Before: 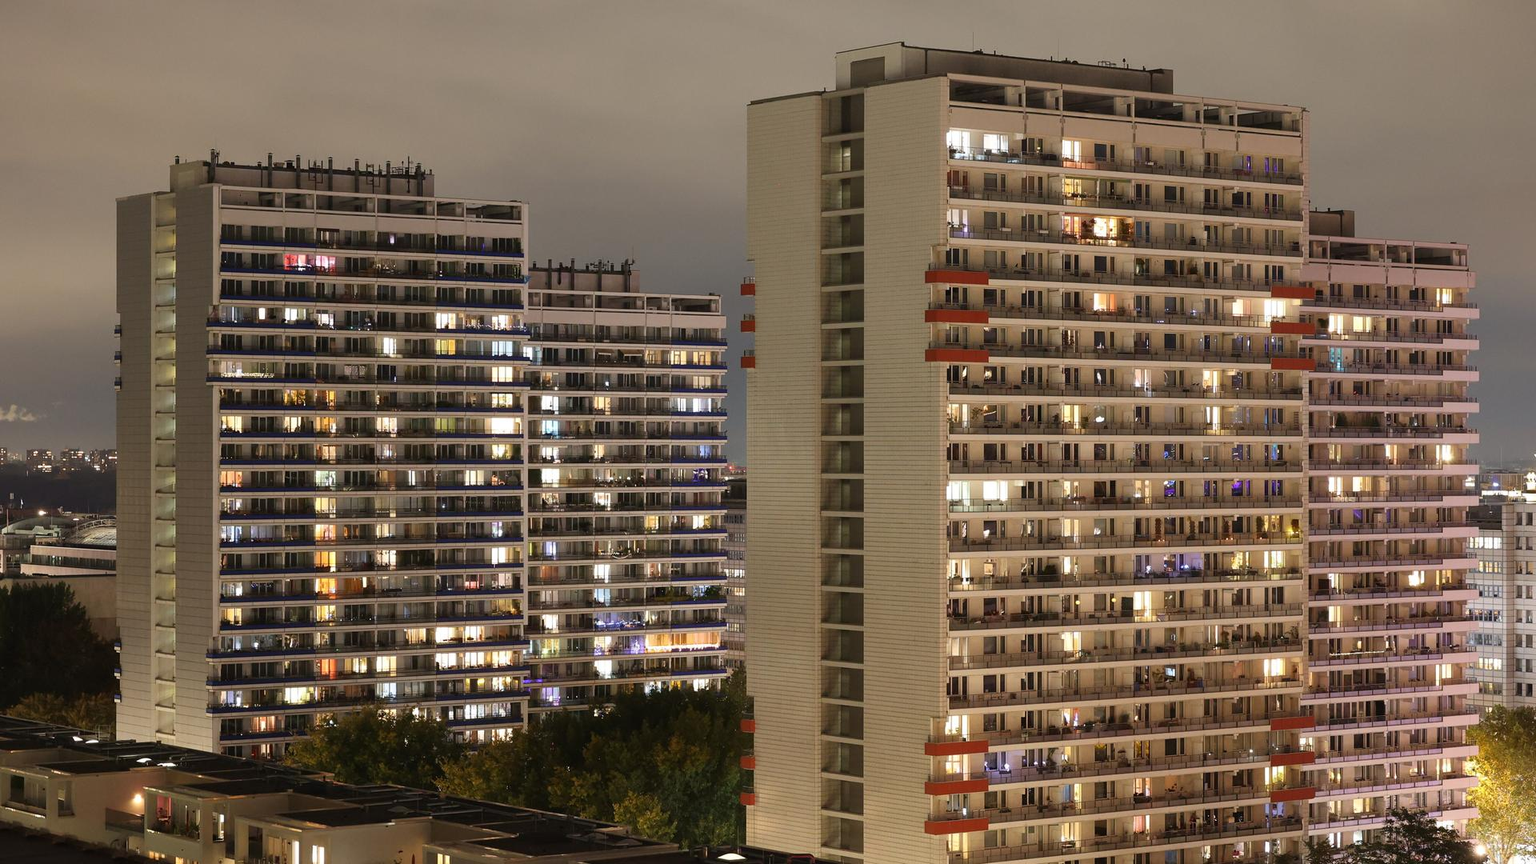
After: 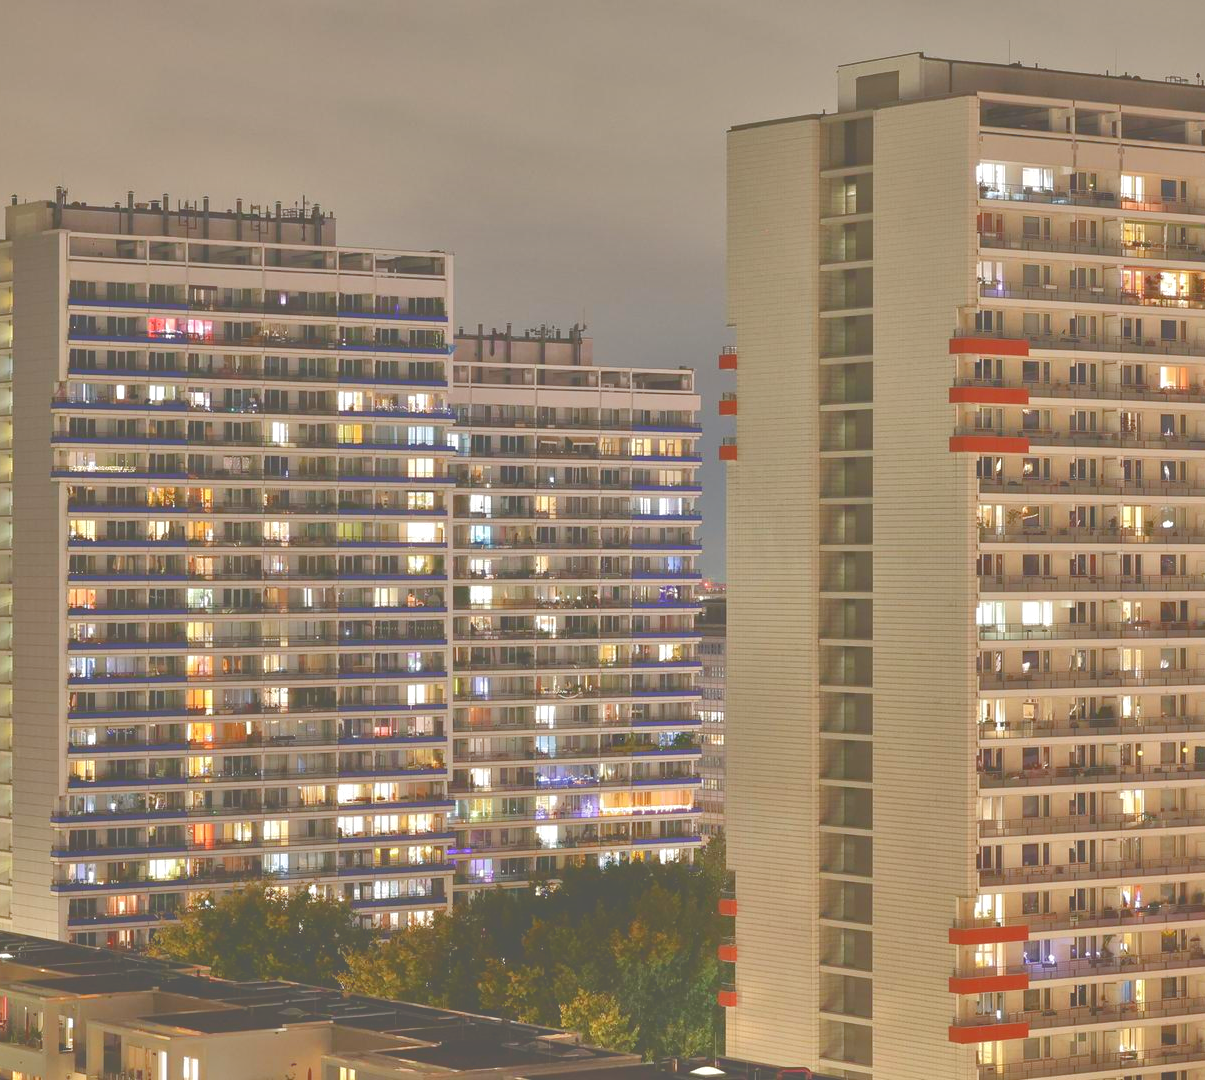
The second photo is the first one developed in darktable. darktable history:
crop: left 10.802%, right 26.415%
tone equalizer: -7 EV 0.15 EV, -6 EV 0.602 EV, -5 EV 1.16 EV, -4 EV 1.3 EV, -3 EV 1.18 EV, -2 EV 0.6 EV, -1 EV 0.154 EV
tone curve: curves: ch0 [(0, 0) (0.003, 0.346) (0.011, 0.346) (0.025, 0.346) (0.044, 0.35) (0.069, 0.354) (0.1, 0.361) (0.136, 0.368) (0.177, 0.381) (0.224, 0.395) (0.277, 0.421) (0.335, 0.458) (0.399, 0.502) (0.468, 0.556) (0.543, 0.617) (0.623, 0.685) (0.709, 0.748) (0.801, 0.814) (0.898, 0.865) (1, 1)], color space Lab, independent channels, preserve colors none
shadows and highlights: radius 106.34, shadows 23.79, highlights -58.56, low approximation 0.01, soften with gaussian
